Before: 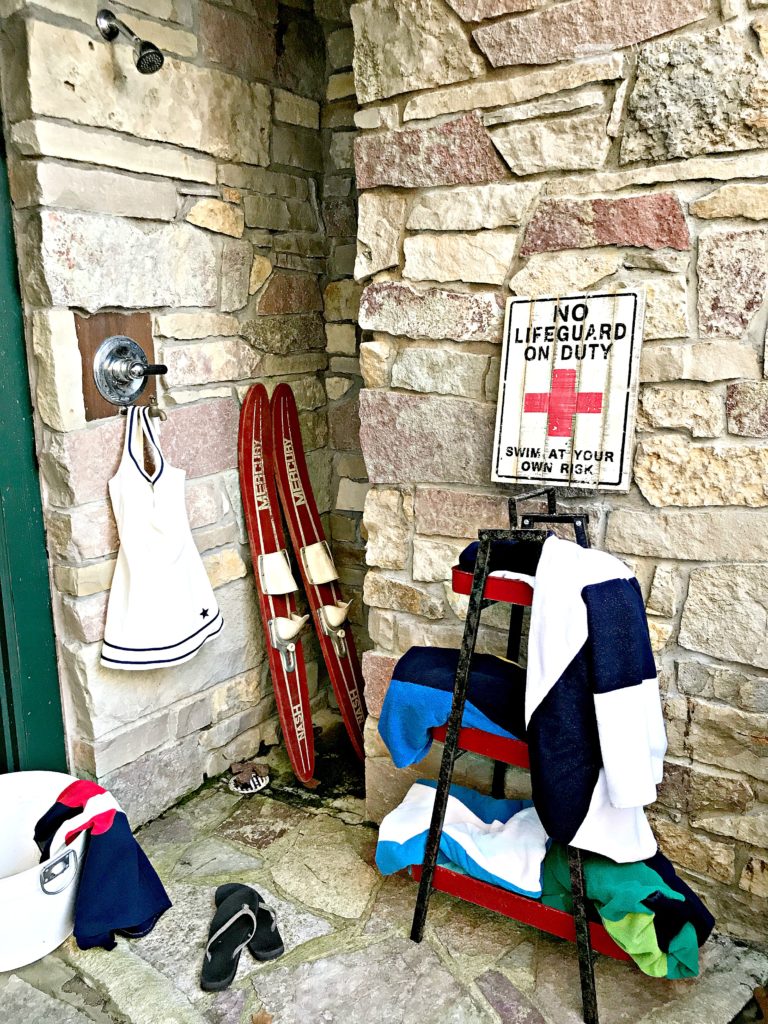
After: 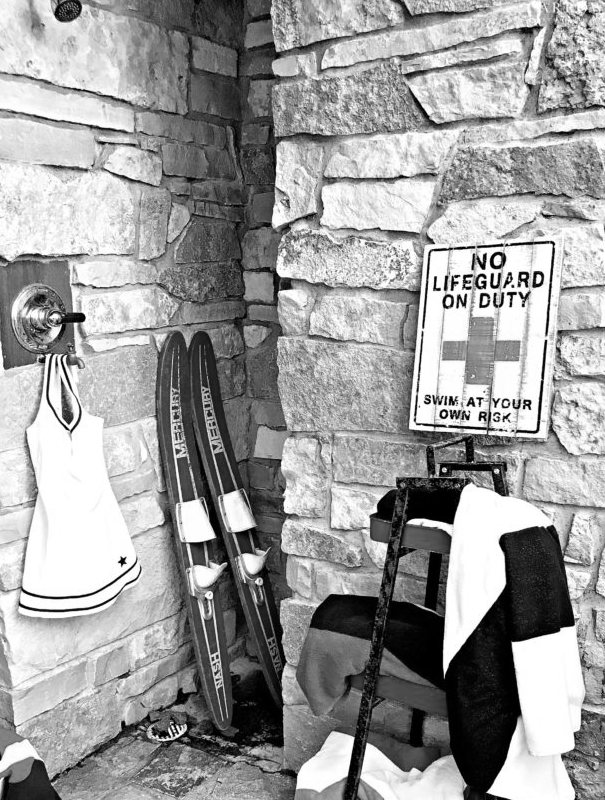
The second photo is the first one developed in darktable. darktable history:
monochrome: size 3.1
crop and rotate: left 10.77%, top 5.1%, right 10.41%, bottom 16.76%
